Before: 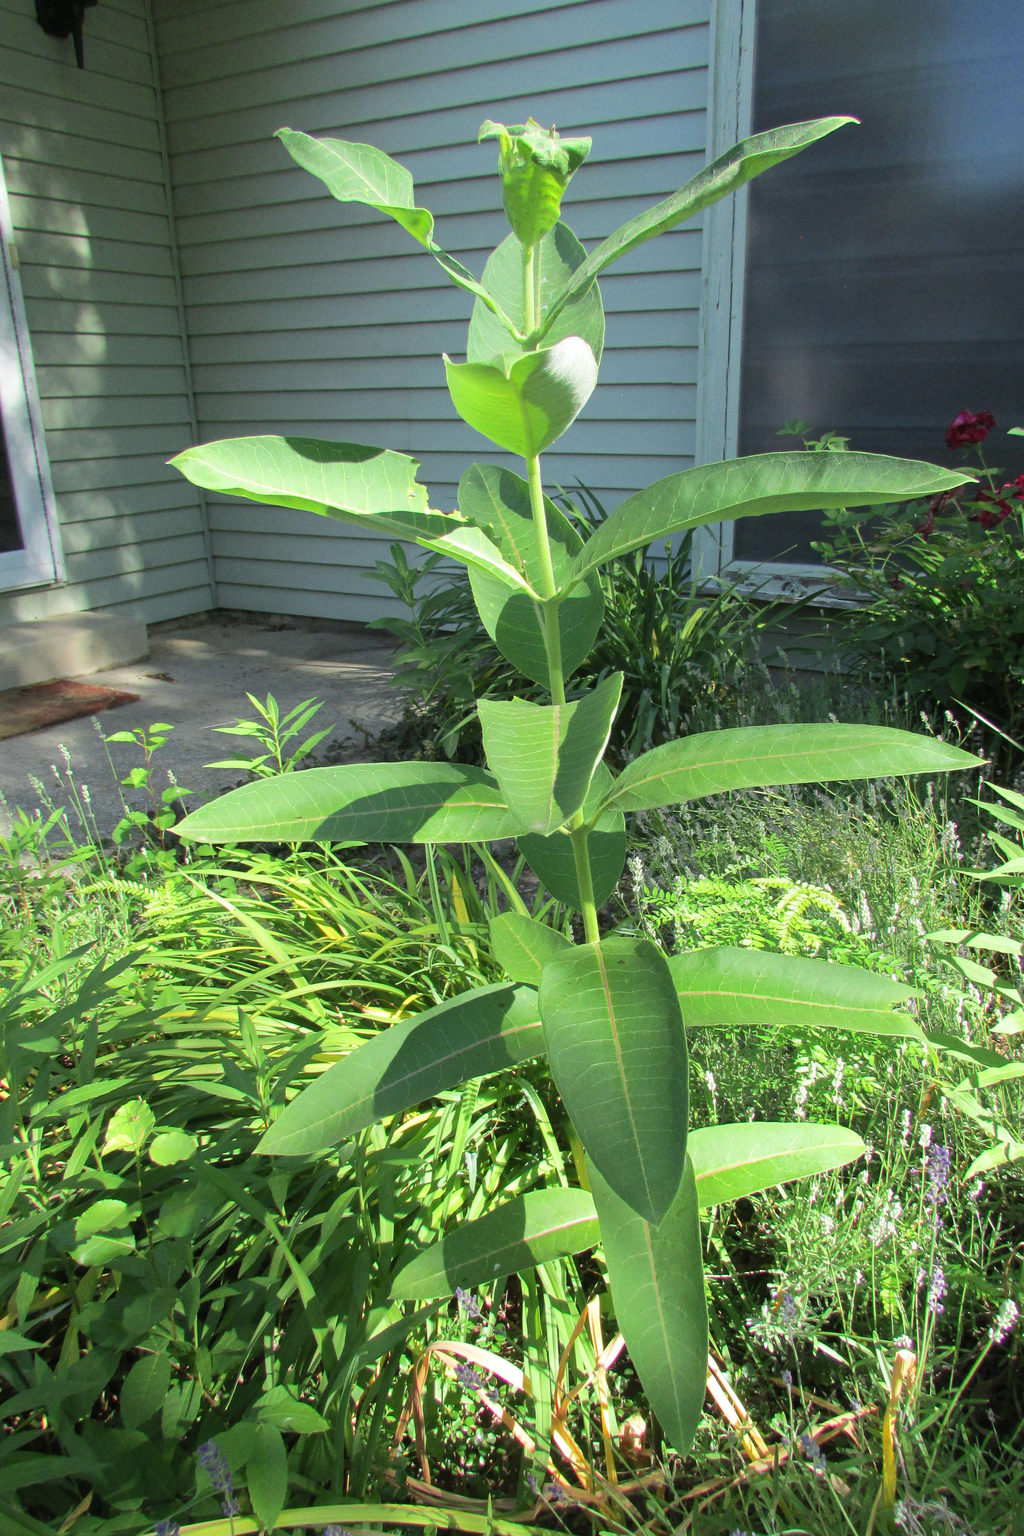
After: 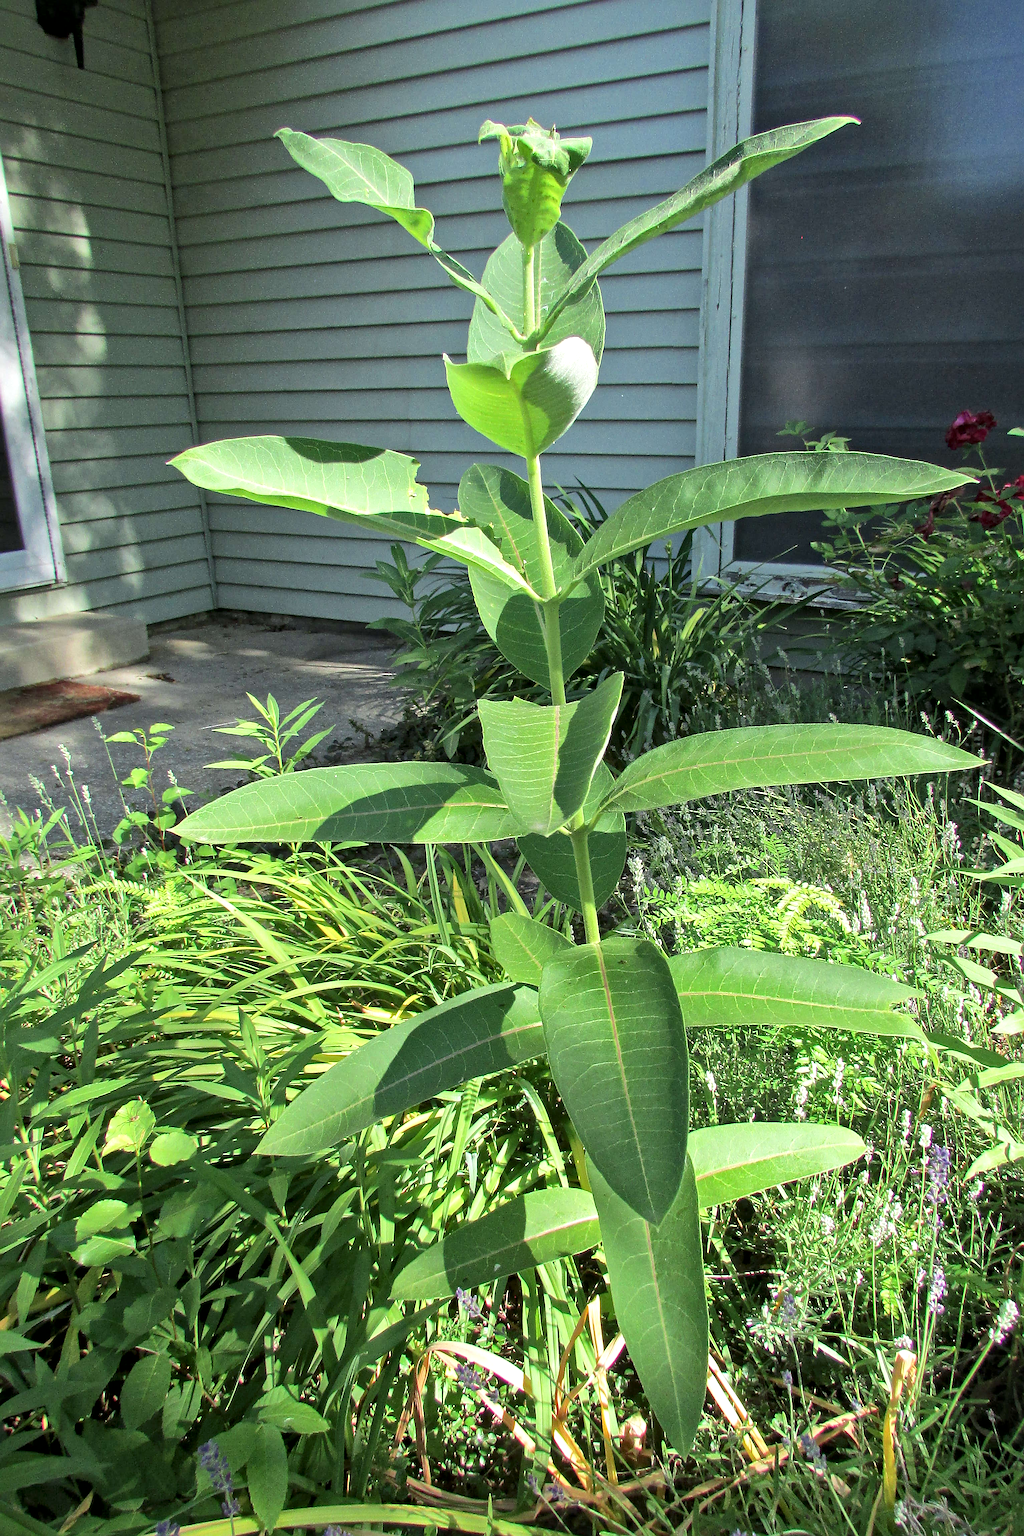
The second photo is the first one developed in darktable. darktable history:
local contrast: mode bilateral grid, contrast 26, coarseness 48, detail 151%, midtone range 0.2
sharpen: radius 1.383, amount 1.238, threshold 0.791
